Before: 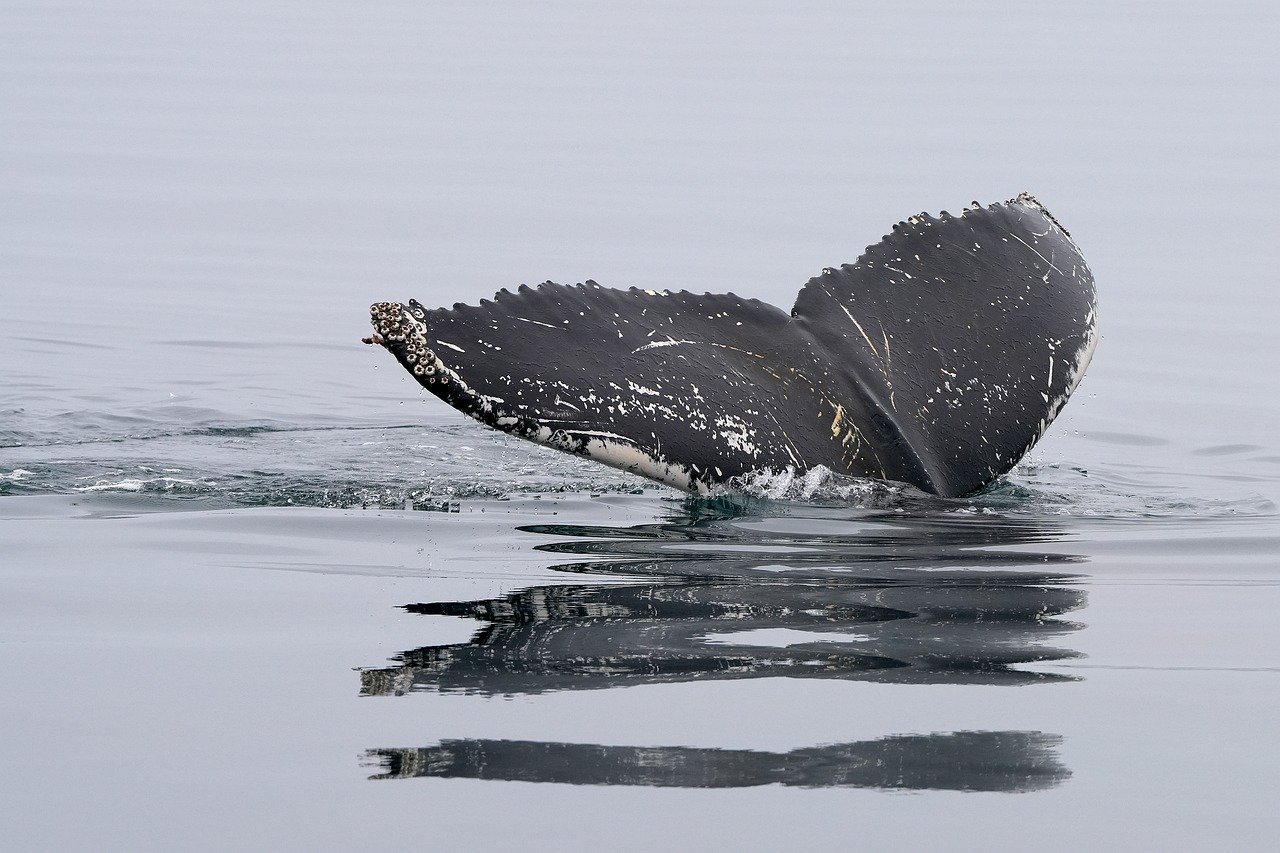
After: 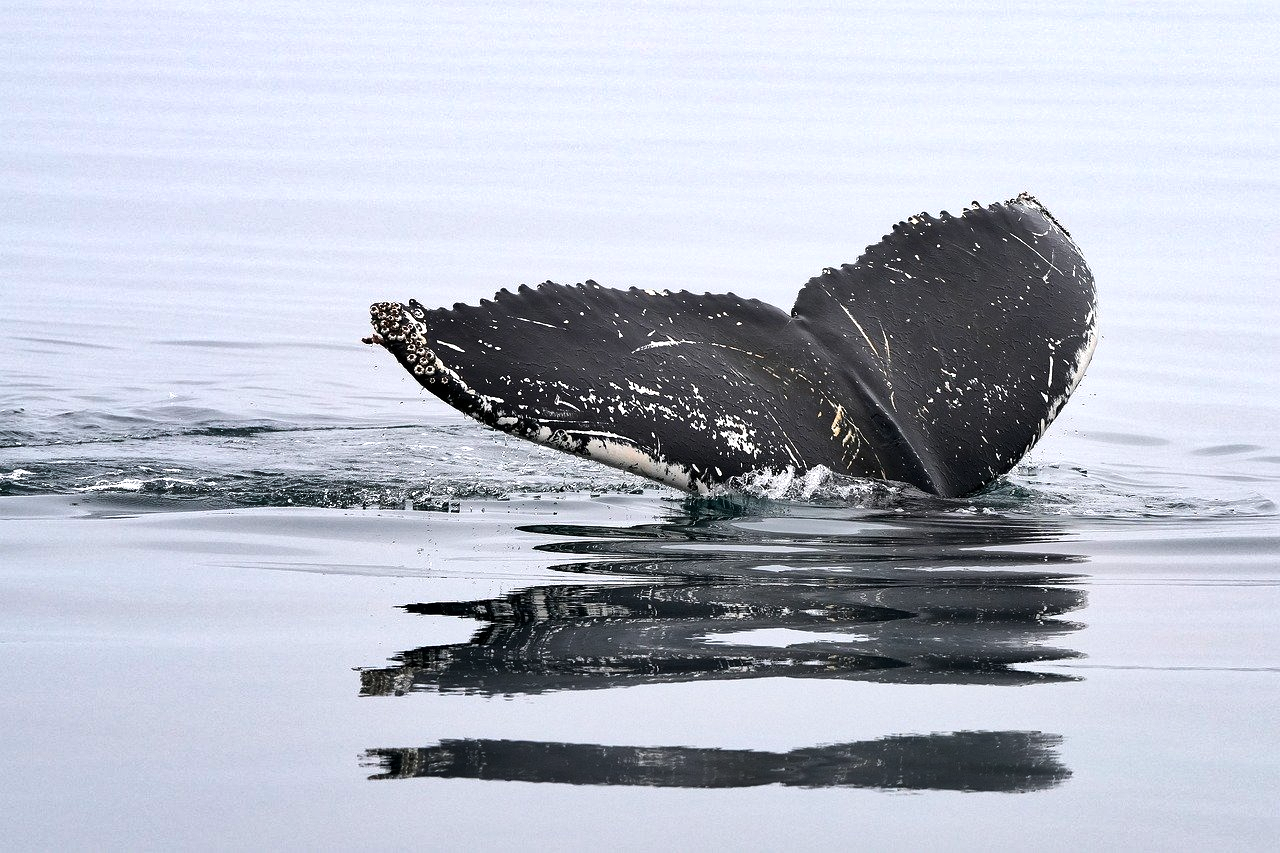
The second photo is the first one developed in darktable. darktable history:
shadows and highlights: shadows 43.72, white point adjustment -1.27, soften with gaussian
tone equalizer: -8 EV -0.714 EV, -7 EV -0.717 EV, -6 EV -0.617 EV, -5 EV -0.369 EV, -3 EV 0.371 EV, -2 EV 0.6 EV, -1 EV 0.682 EV, +0 EV 0.744 EV, edges refinement/feathering 500, mask exposure compensation -1.57 EV, preserve details no
